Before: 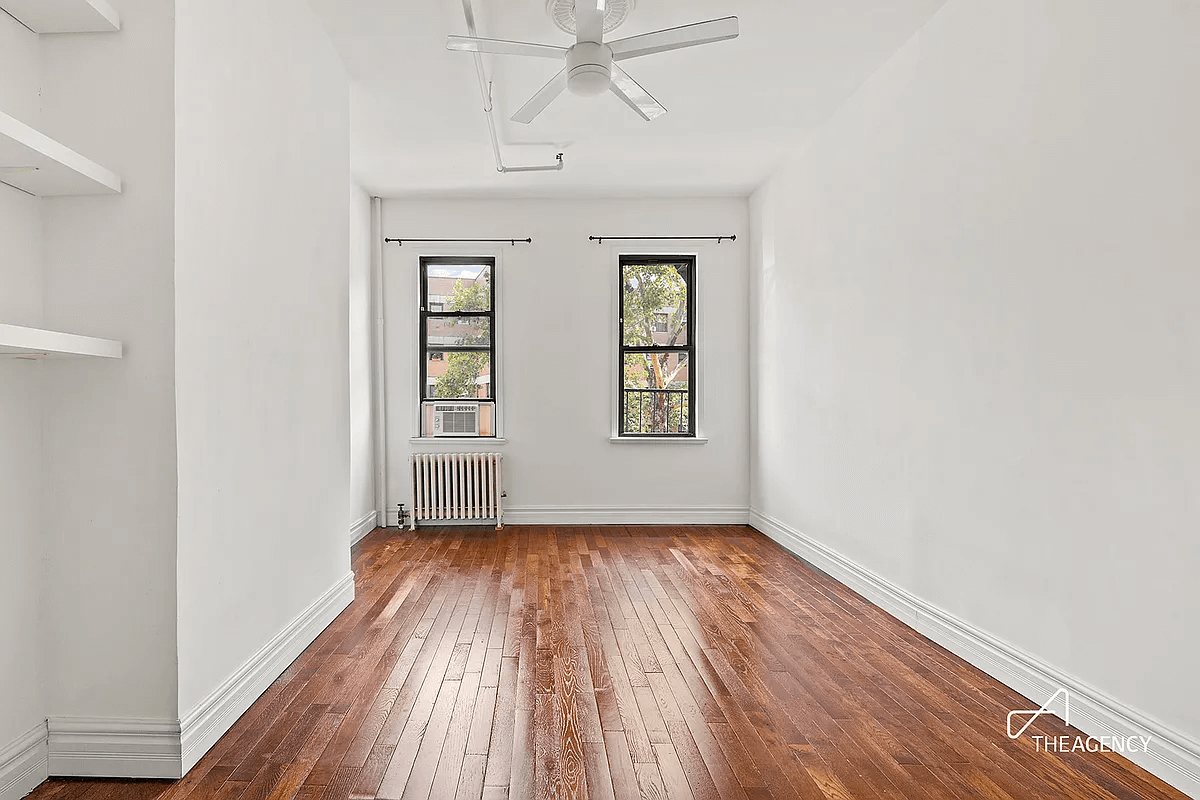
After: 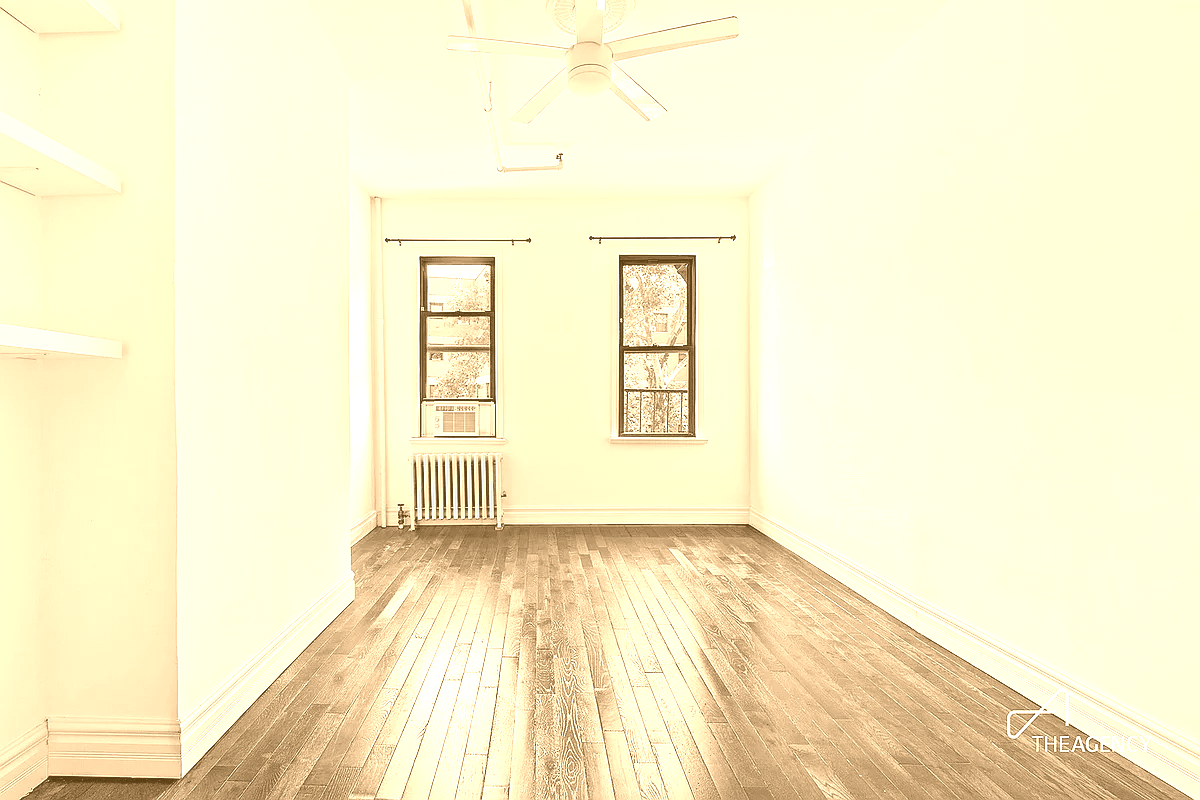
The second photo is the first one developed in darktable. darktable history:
white balance: red 0.986, blue 1.01
colorize: hue 28.8°, source mix 100%
